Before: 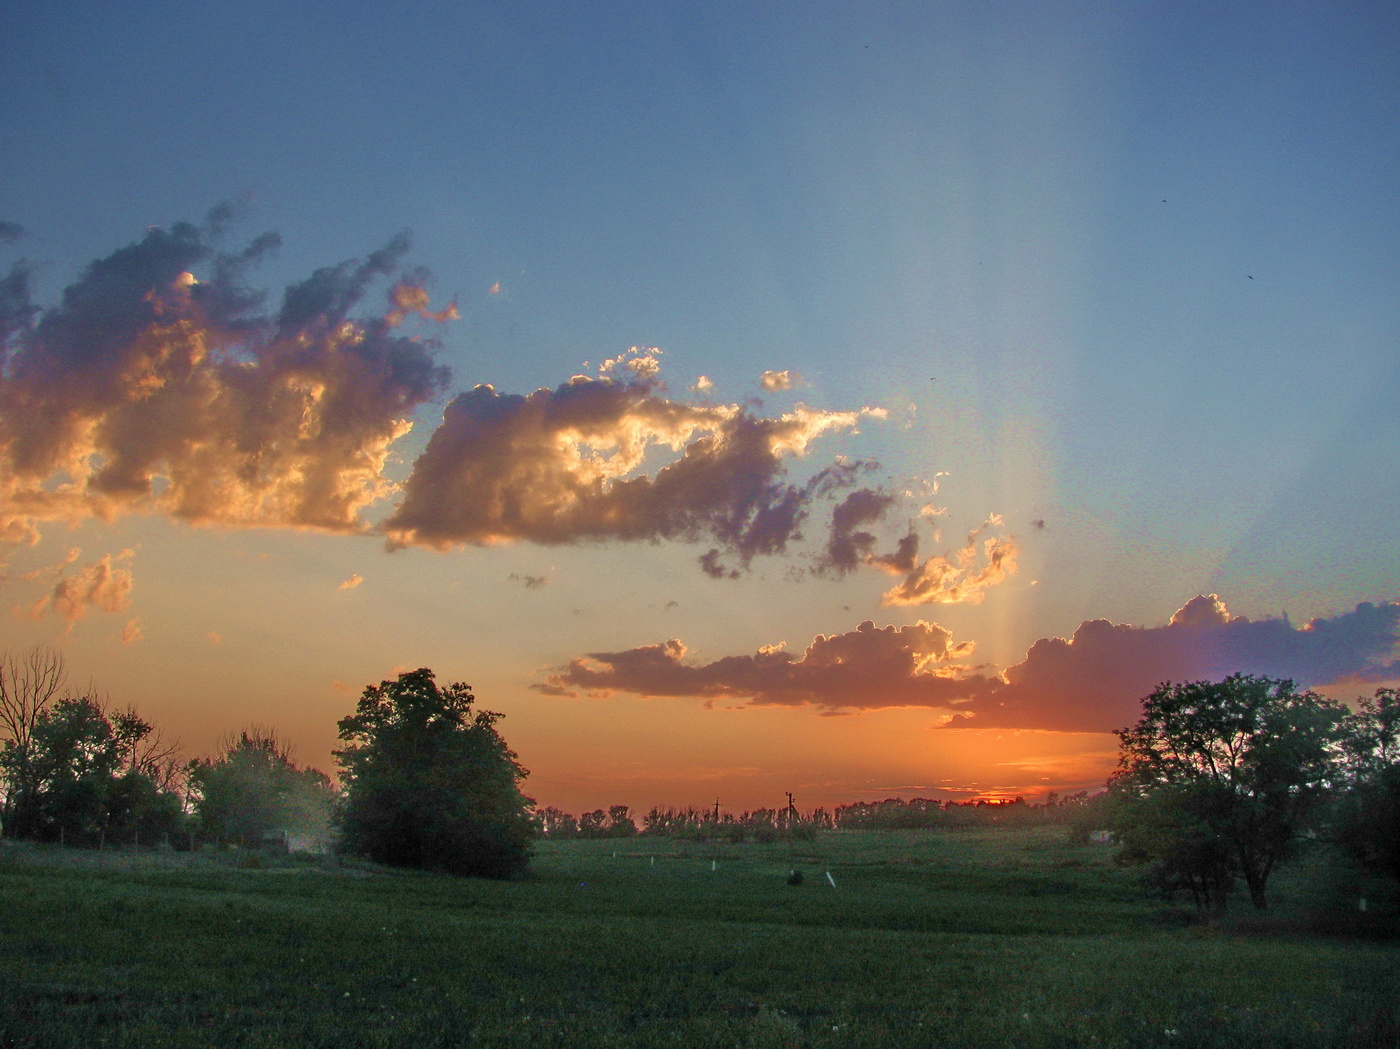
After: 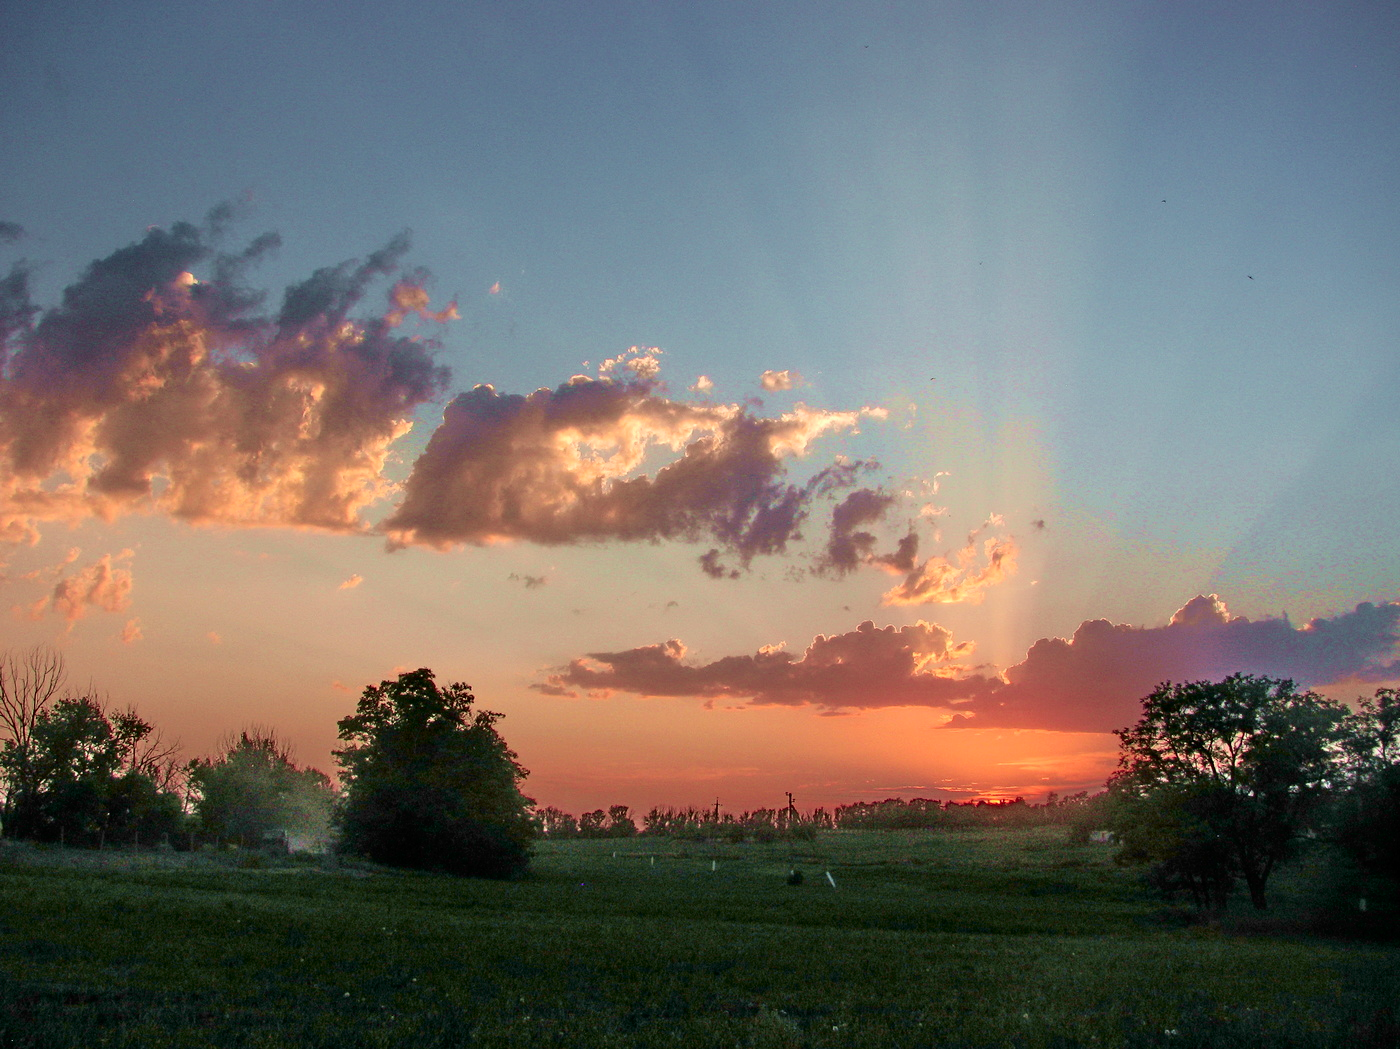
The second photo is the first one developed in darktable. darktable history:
tone curve: curves: ch0 [(0.003, 0) (0.066, 0.023) (0.149, 0.094) (0.264, 0.238) (0.395, 0.421) (0.517, 0.56) (0.688, 0.743) (0.813, 0.846) (1, 1)]; ch1 [(0, 0) (0.164, 0.115) (0.337, 0.332) (0.39, 0.398) (0.464, 0.461) (0.501, 0.5) (0.521, 0.535) (0.571, 0.588) (0.652, 0.681) (0.733, 0.749) (0.811, 0.796) (1, 1)]; ch2 [(0, 0) (0.337, 0.382) (0.464, 0.476) (0.501, 0.502) (0.527, 0.54) (0.556, 0.567) (0.6, 0.59) (0.687, 0.675) (1, 1)], color space Lab, independent channels, preserve colors none
